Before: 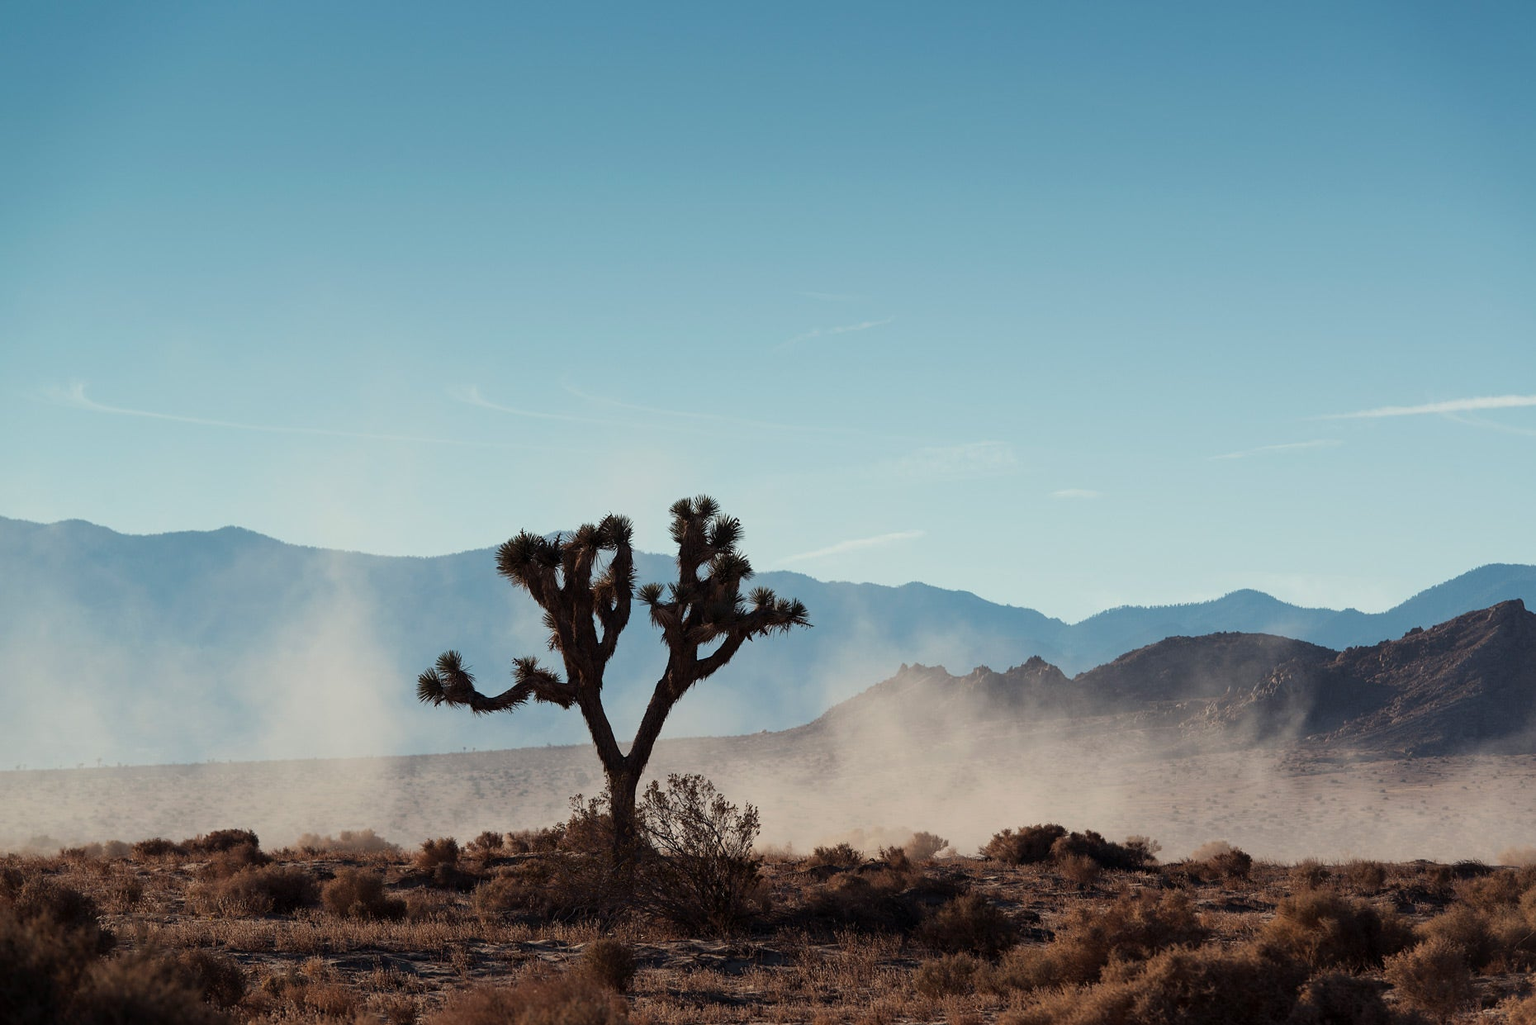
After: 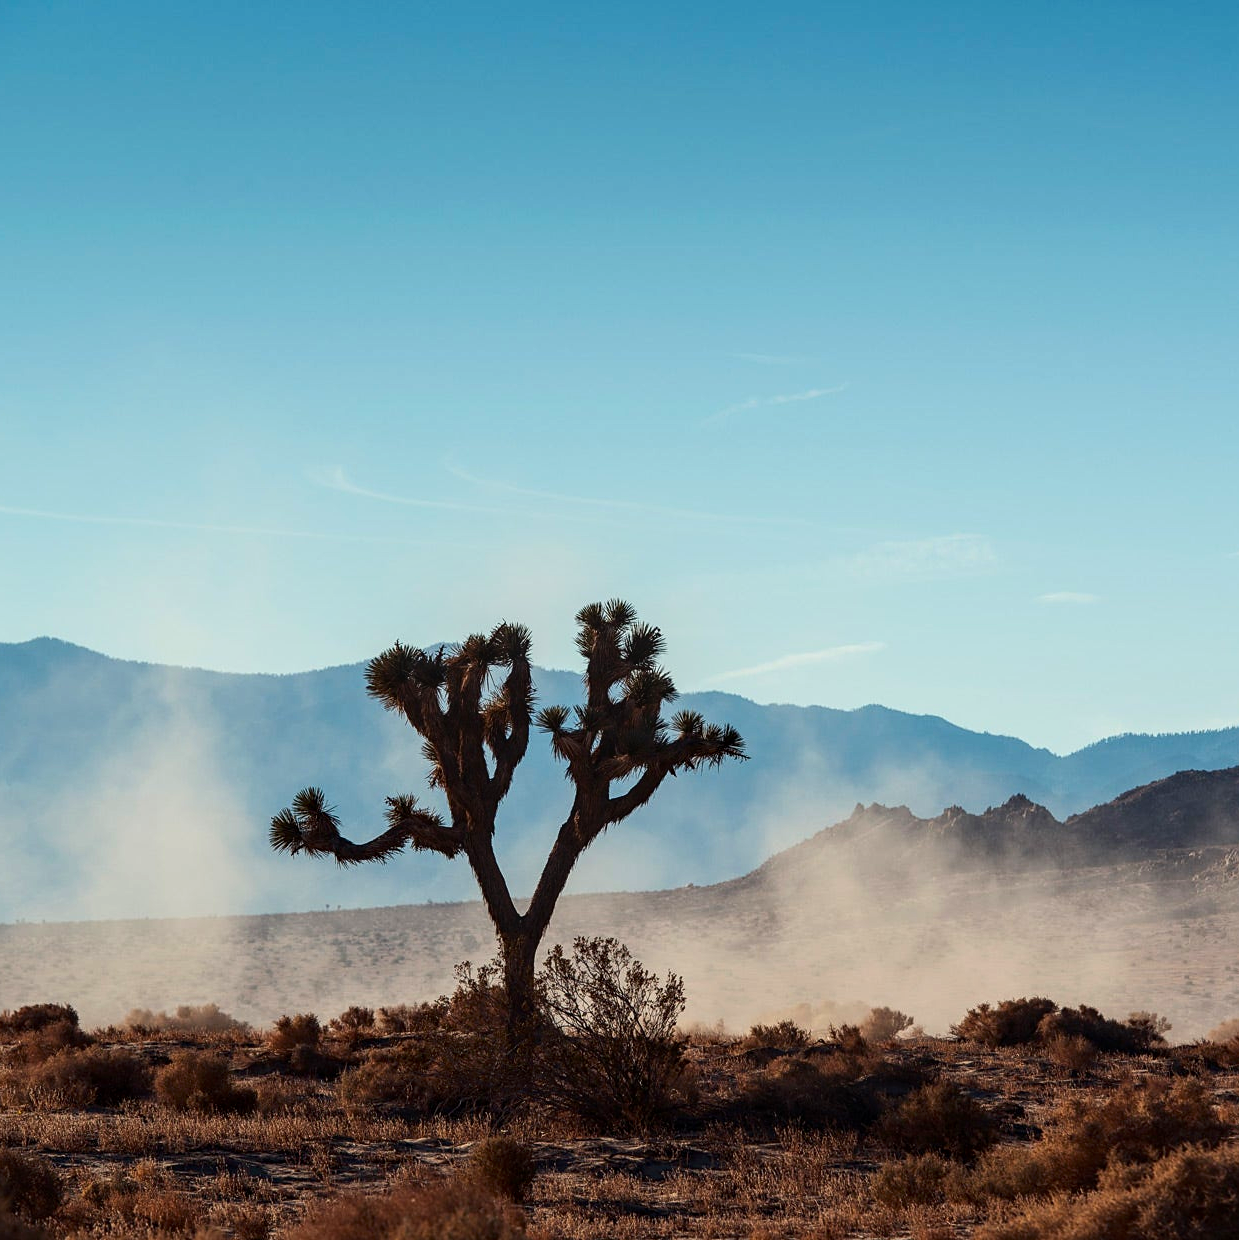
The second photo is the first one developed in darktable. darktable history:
sharpen: amount 0.2
contrast brightness saturation: contrast 0.16, saturation 0.32
local contrast: on, module defaults
crop and rotate: left 12.648%, right 20.685%
